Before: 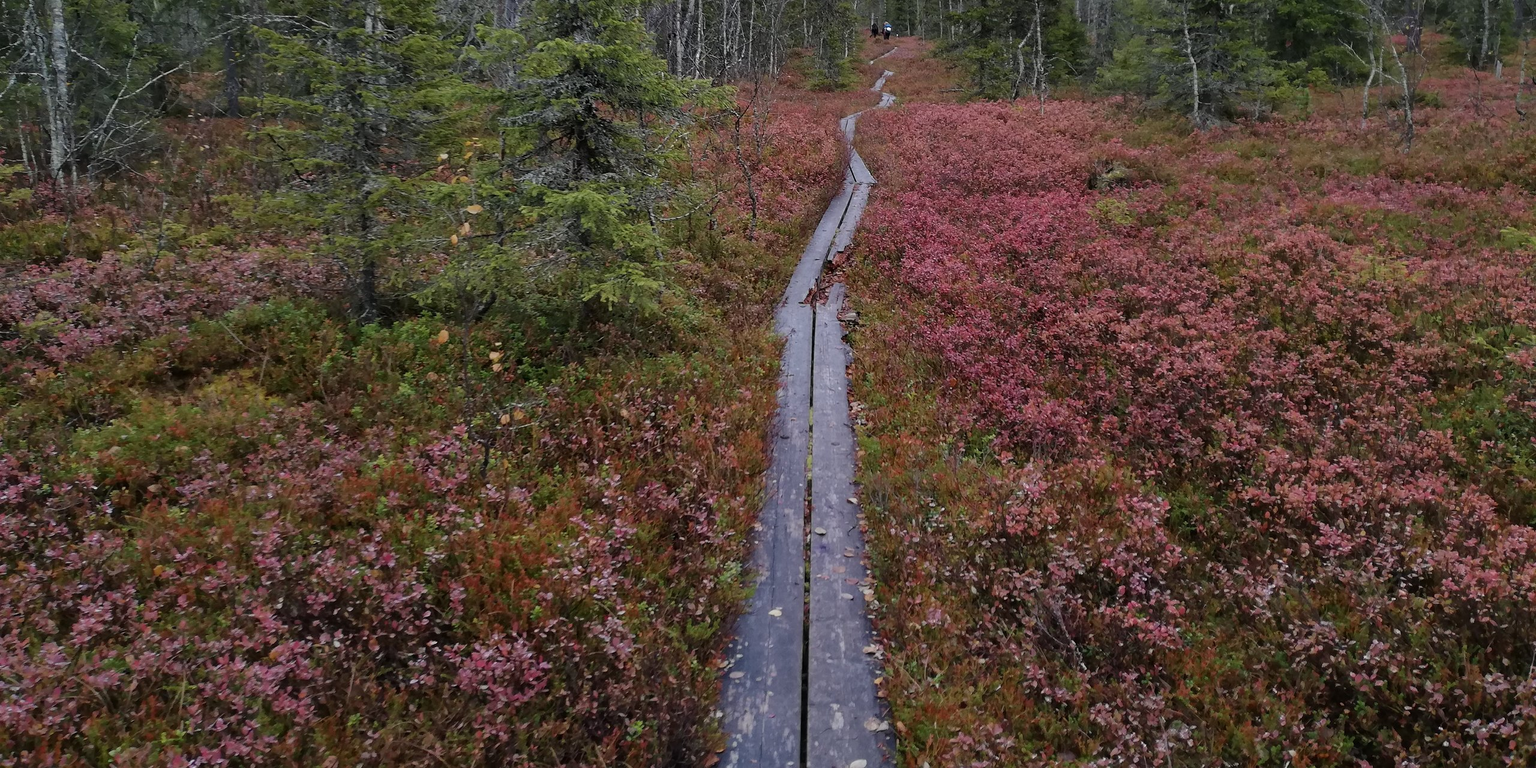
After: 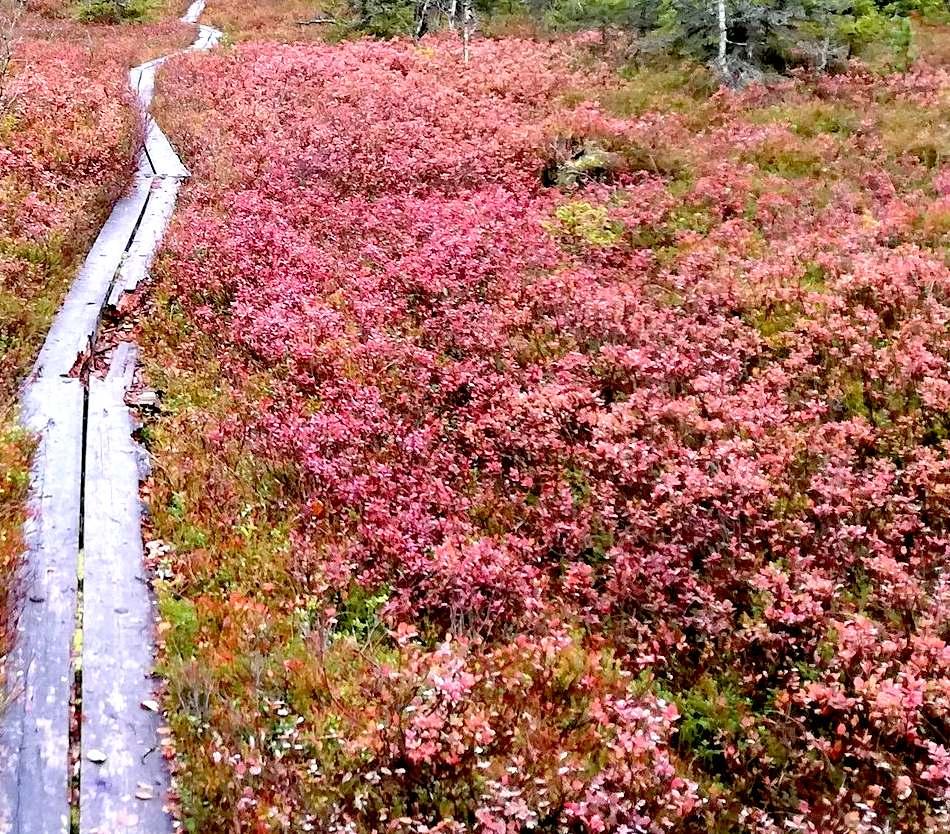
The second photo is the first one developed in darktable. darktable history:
crop and rotate: left 49.659%, top 10.123%, right 13.204%, bottom 24.689%
exposure: black level correction 0.015, exposure 1.794 EV, compensate highlight preservation false
